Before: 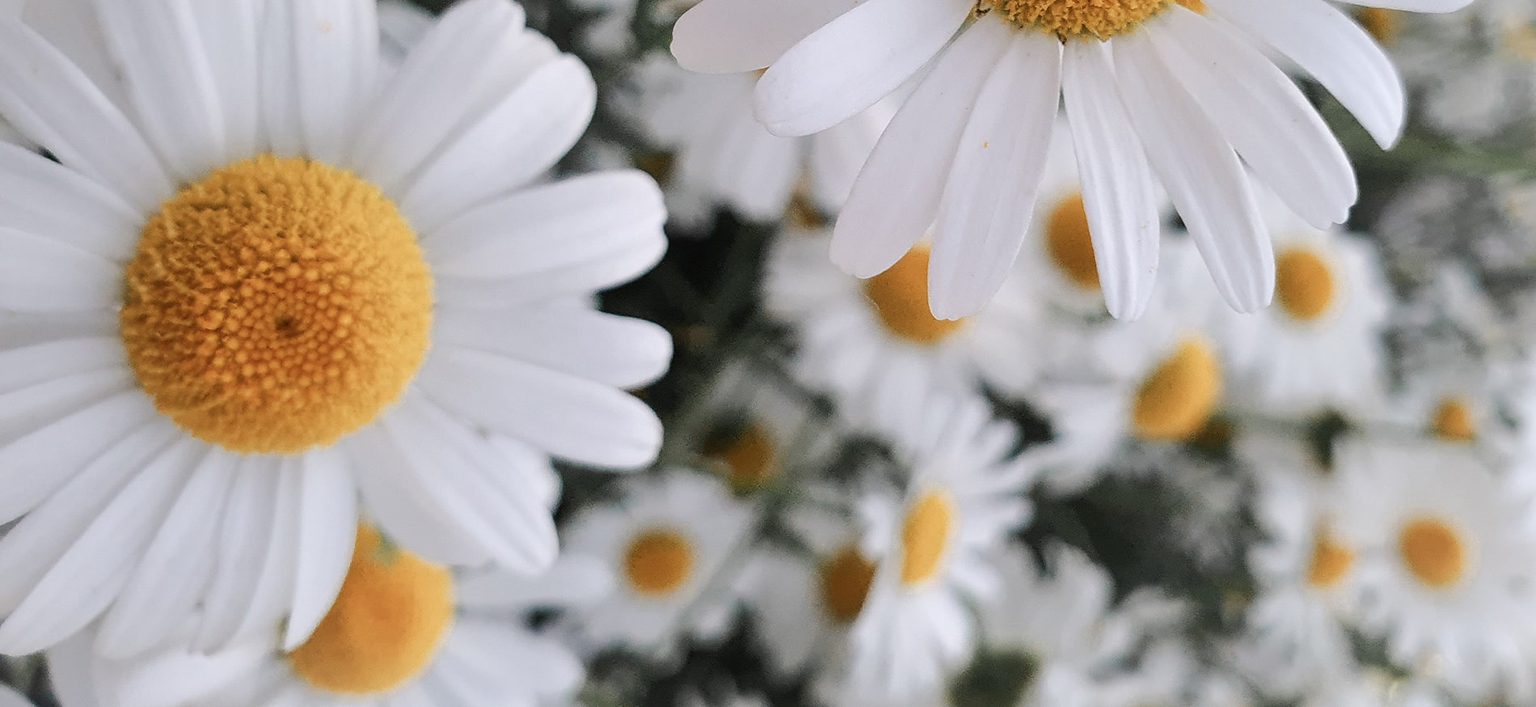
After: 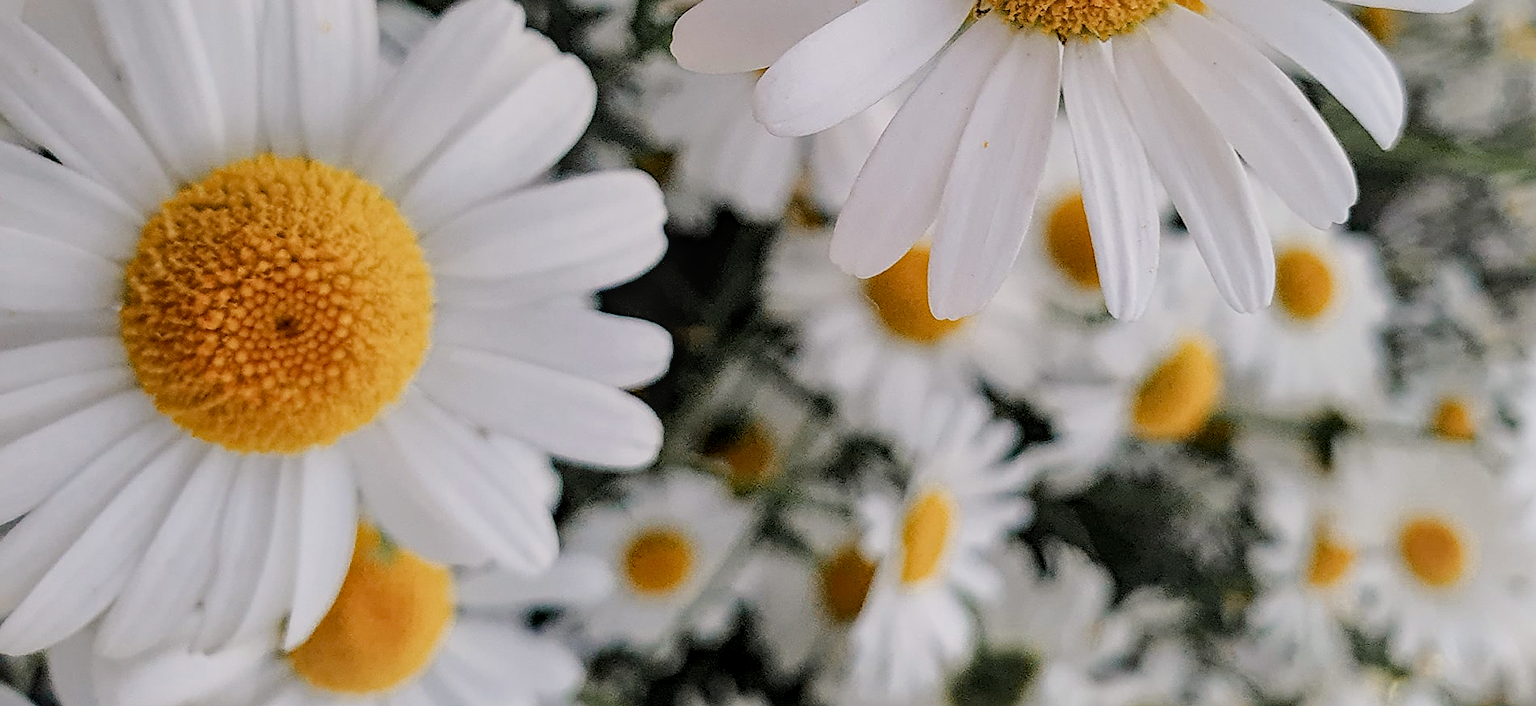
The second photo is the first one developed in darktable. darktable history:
haze removal: strength 0.282, distance 0.252, compatibility mode true, adaptive false
color correction: highlights a* 0.756, highlights b* 2.74, saturation 1.09
sharpen: on, module defaults
local contrast: on, module defaults
filmic rgb: black relative exposure -8.01 EV, white relative exposure 3.86 EV, hardness 4.32
